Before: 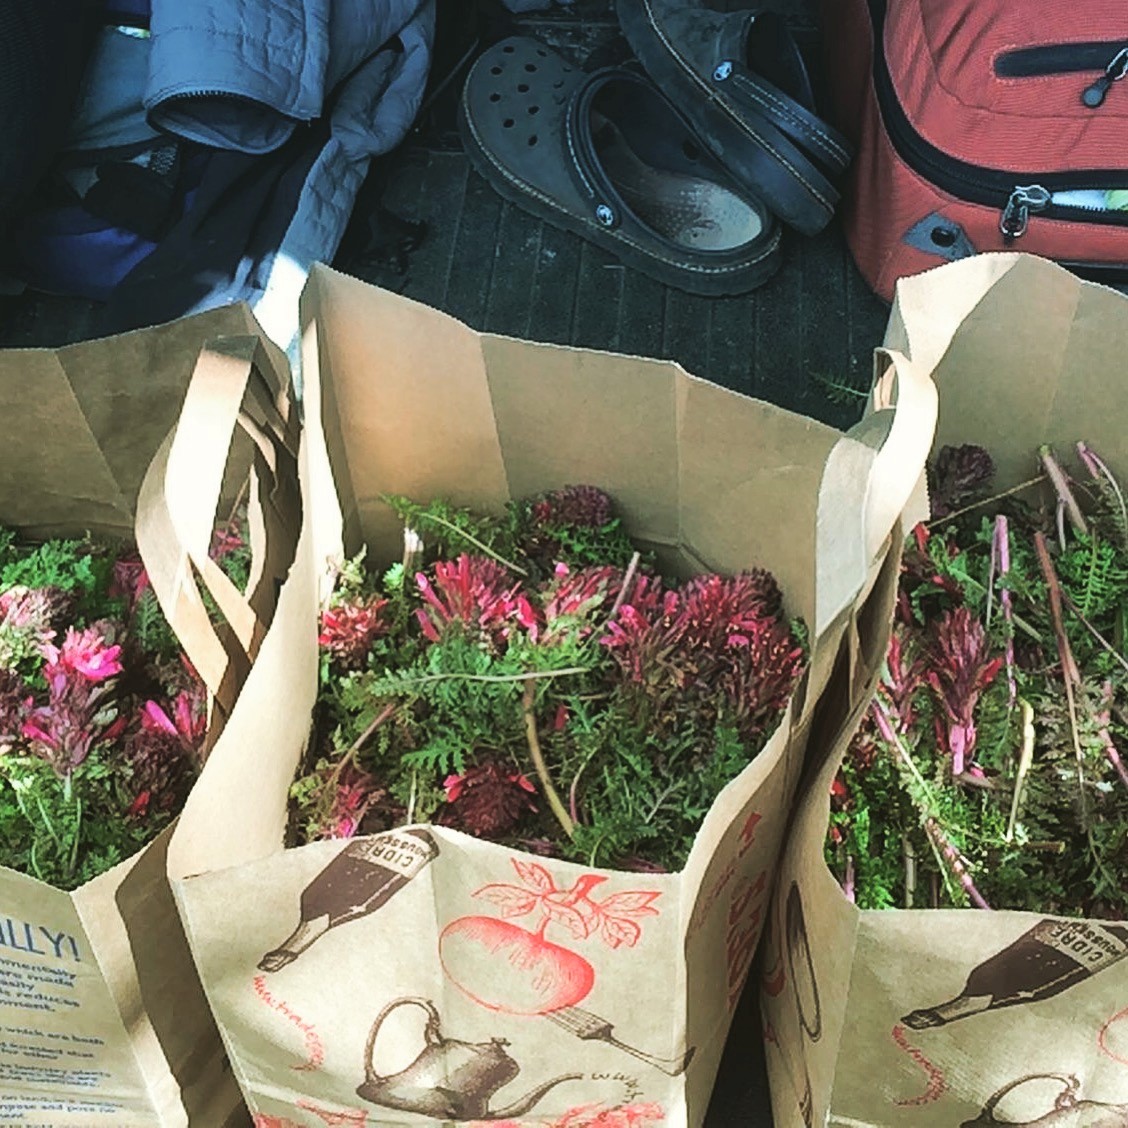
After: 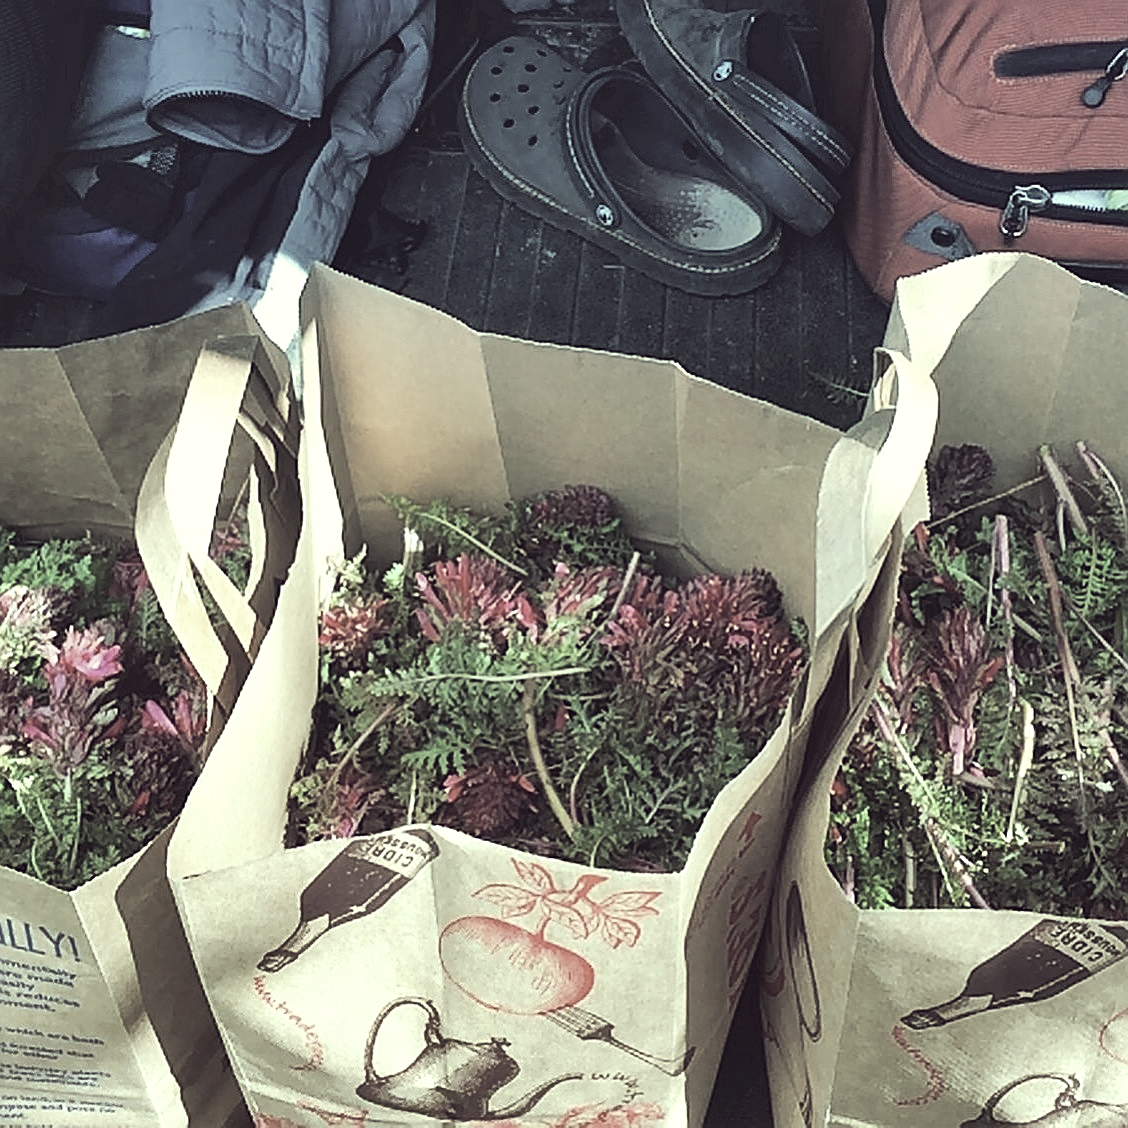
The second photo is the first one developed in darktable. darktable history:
sharpen: on, module defaults
exposure: exposure 0.202 EV, compensate highlight preservation false
color balance rgb: highlights gain › chroma 1.124%, highlights gain › hue 53.27°, shadows fall-off 101.422%, perceptual saturation grading › global saturation 19.482%, mask middle-gray fulcrum 22.481%
shadows and highlights: low approximation 0.01, soften with gaussian
color correction: highlights a* -20.76, highlights b* 20.25, shadows a* 19.32, shadows b* -20.68, saturation 0.37
